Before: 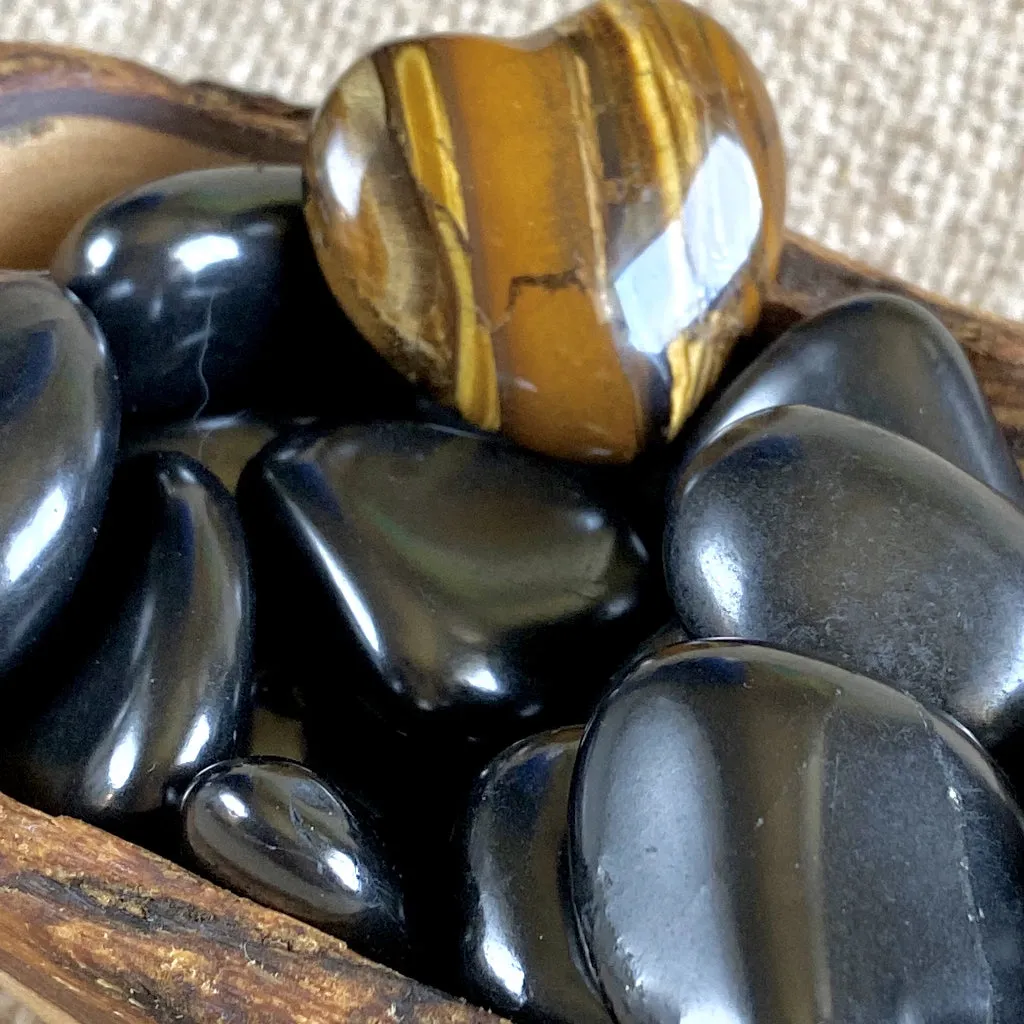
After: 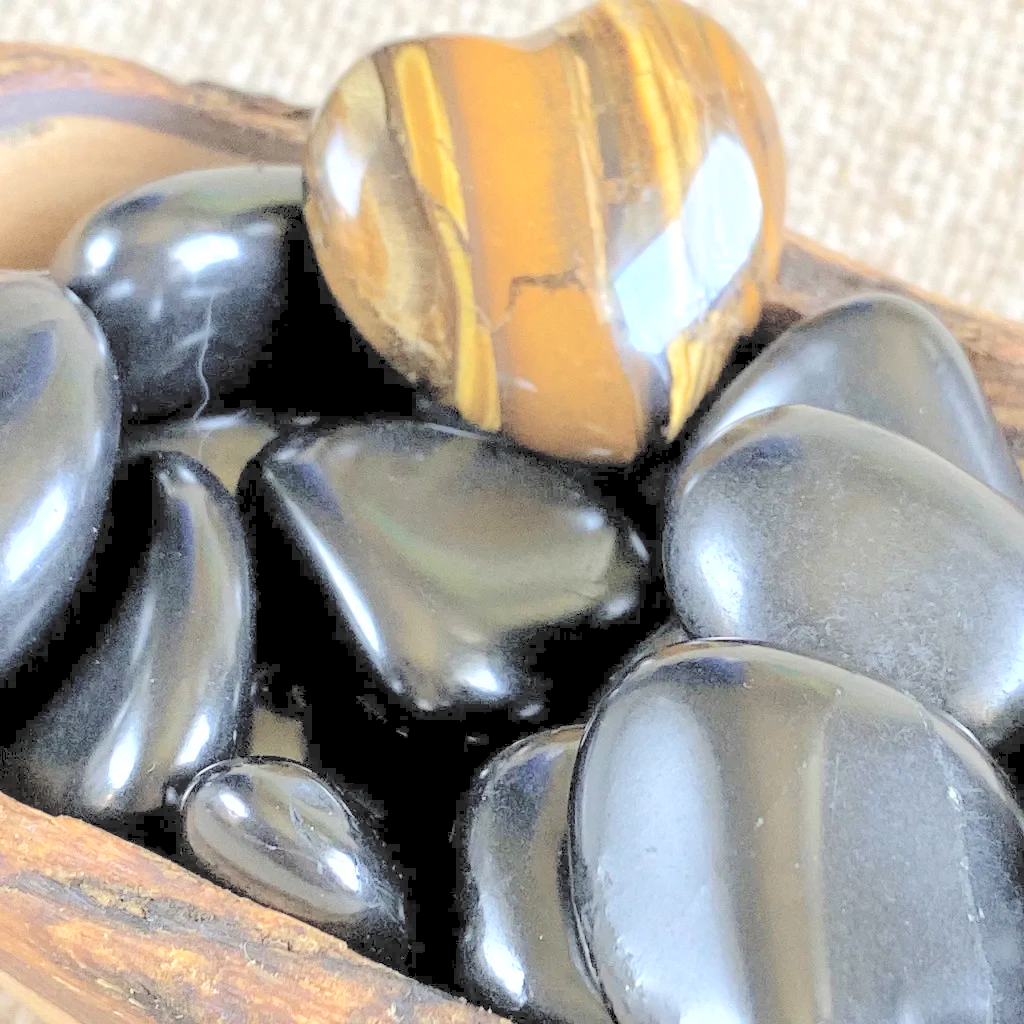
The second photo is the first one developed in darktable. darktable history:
contrast brightness saturation: brightness 0.983
